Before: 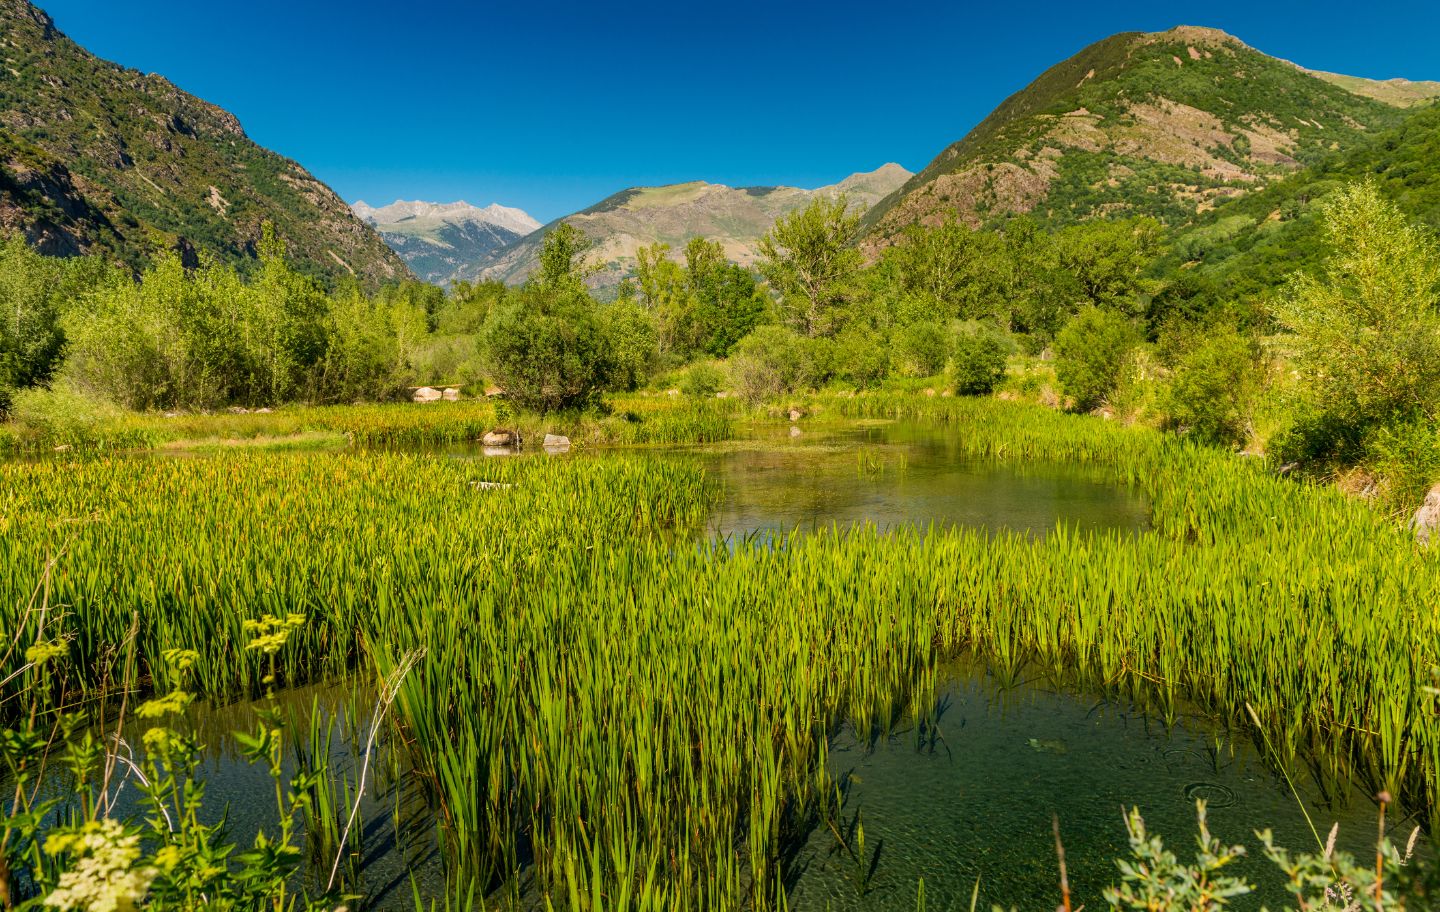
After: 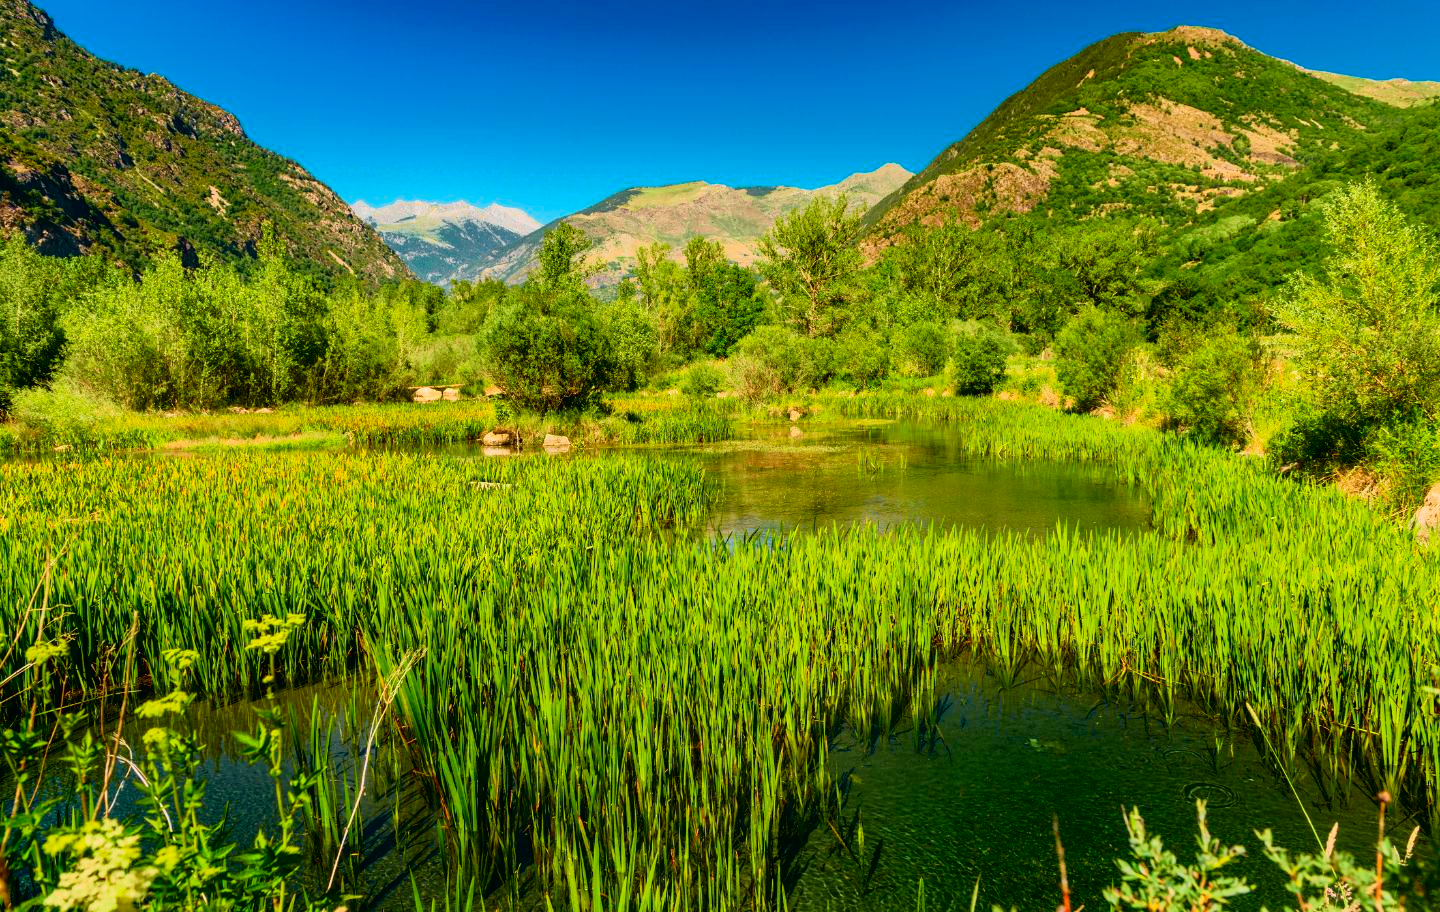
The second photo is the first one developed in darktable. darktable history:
color contrast: green-magenta contrast 1.69, blue-yellow contrast 1.49
tone curve: curves: ch0 [(0, 0.008) (0.081, 0.044) (0.177, 0.123) (0.283, 0.253) (0.416, 0.449) (0.495, 0.524) (0.661, 0.756) (0.796, 0.859) (1, 0.951)]; ch1 [(0, 0) (0.161, 0.092) (0.35, 0.33) (0.392, 0.392) (0.427, 0.426) (0.479, 0.472) (0.505, 0.5) (0.521, 0.524) (0.567, 0.556) (0.583, 0.588) (0.625, 0.627) (0.678, 0.733) (1, 1)]; ch2 [(0, 0) (0.346, 0.362) (0.404, 0.427) (0.502, 0.499) (0.531, 0.523) (0.544, 0.561) (0.58, 0.59) (0.629, 0.642) (0.717, 0.678) (1, 1)], color space Lab, independent channels, preserve colors none
